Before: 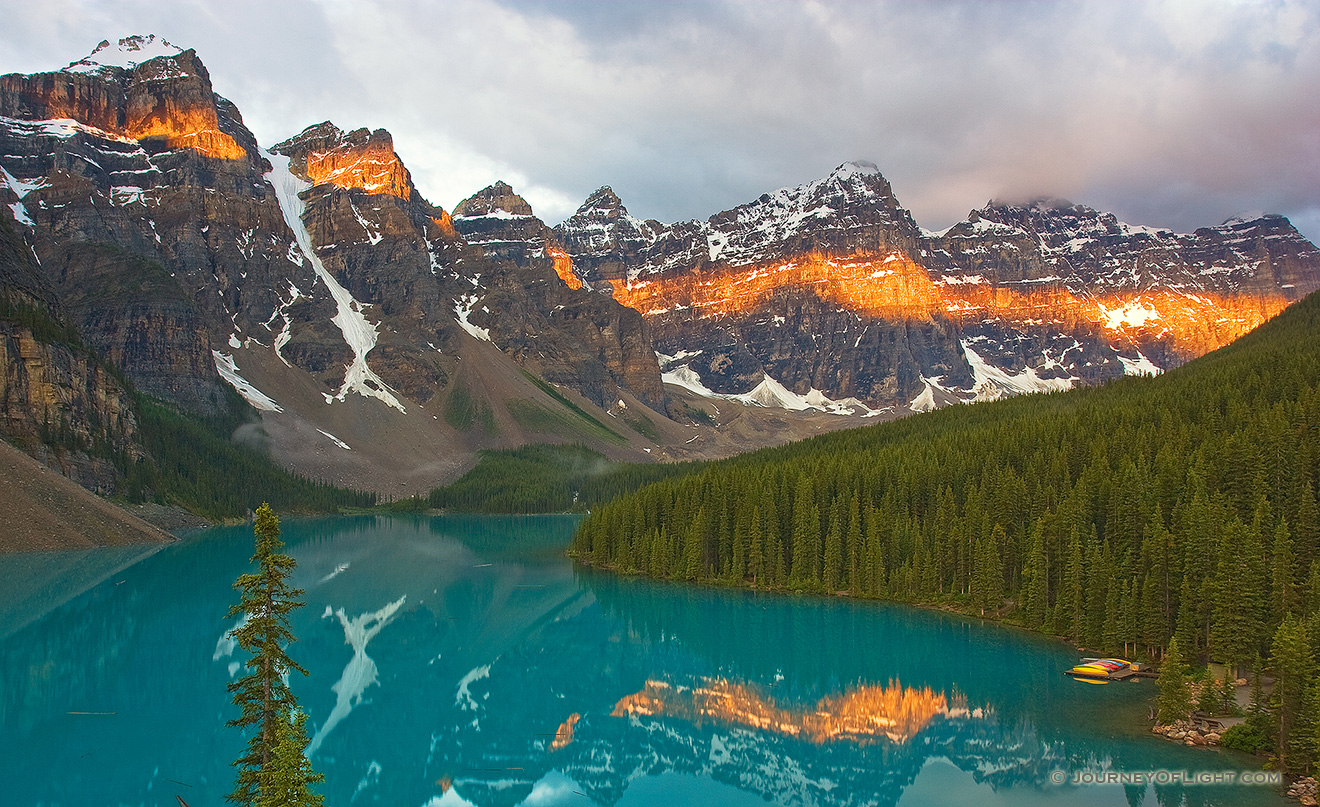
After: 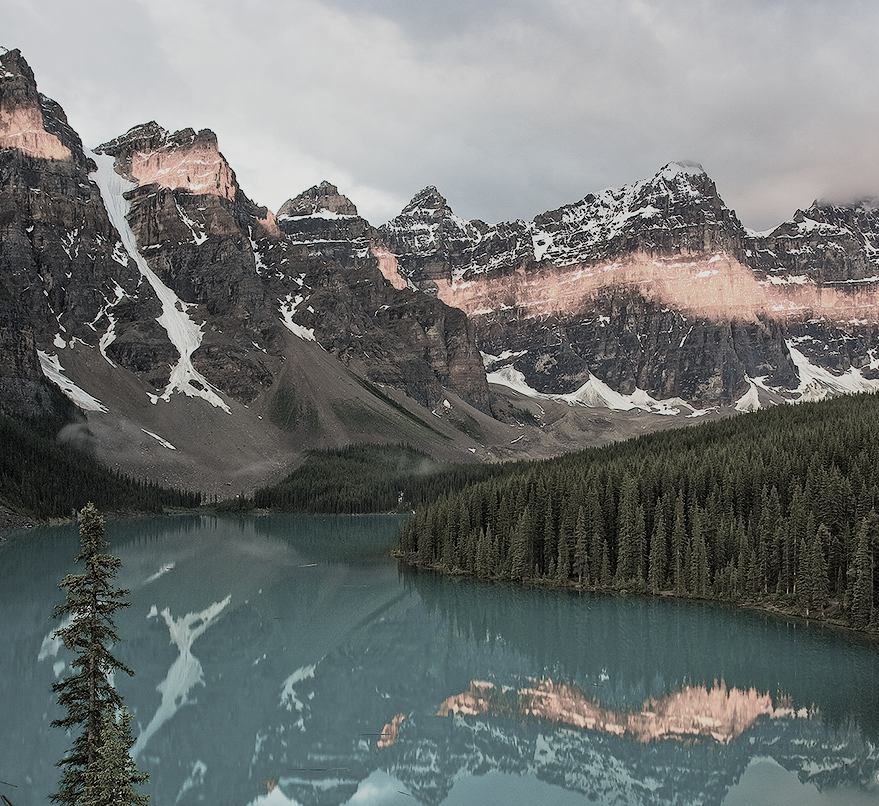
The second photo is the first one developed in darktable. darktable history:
crop and rotate: left 13.358%, right 19.982%
tone equalizer: edges refinement/feathering 500, mask exposure compensation -1.57 EV, preserve details no
filmic rgb: black relative exposure -5.1 EV, white relative exposure 3.99 EV, hardness 2.9, contrast 1.198, highlights saturation mix -29.92%, color science v4 (2020)
